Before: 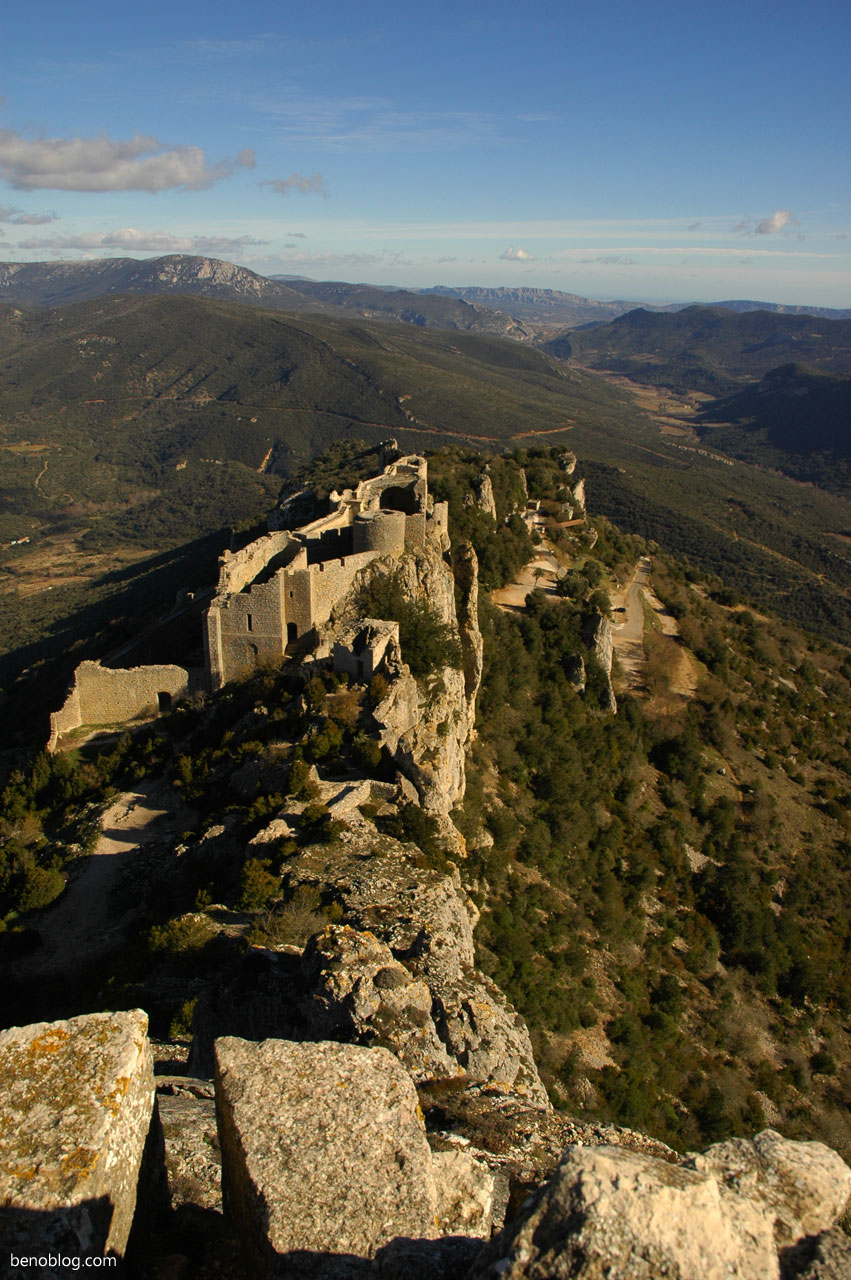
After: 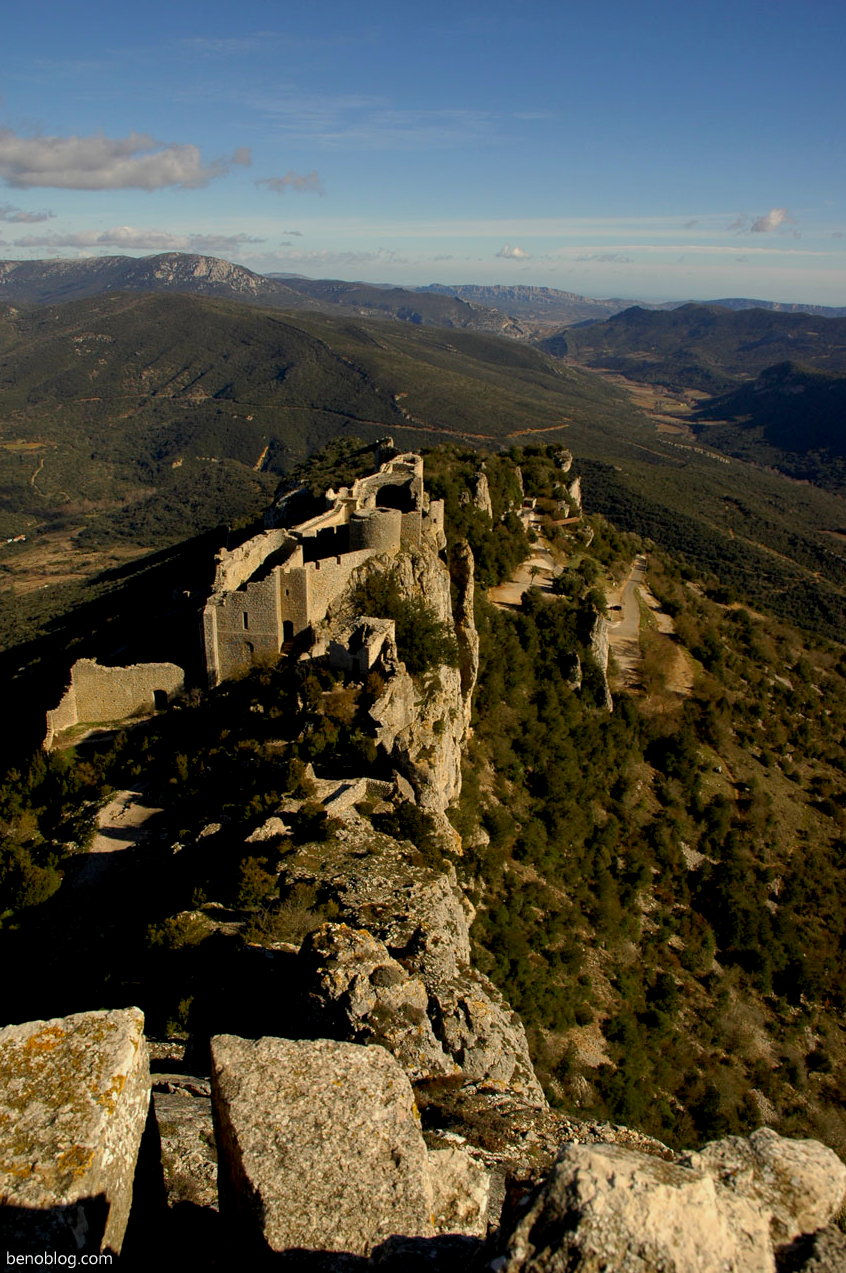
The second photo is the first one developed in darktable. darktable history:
crop and rotate: left 0.564%, top 0.18%, bottom 0.34%
exposure: black level correction 0.009, exposure -0.167 EV, compensate highlight preservation false
